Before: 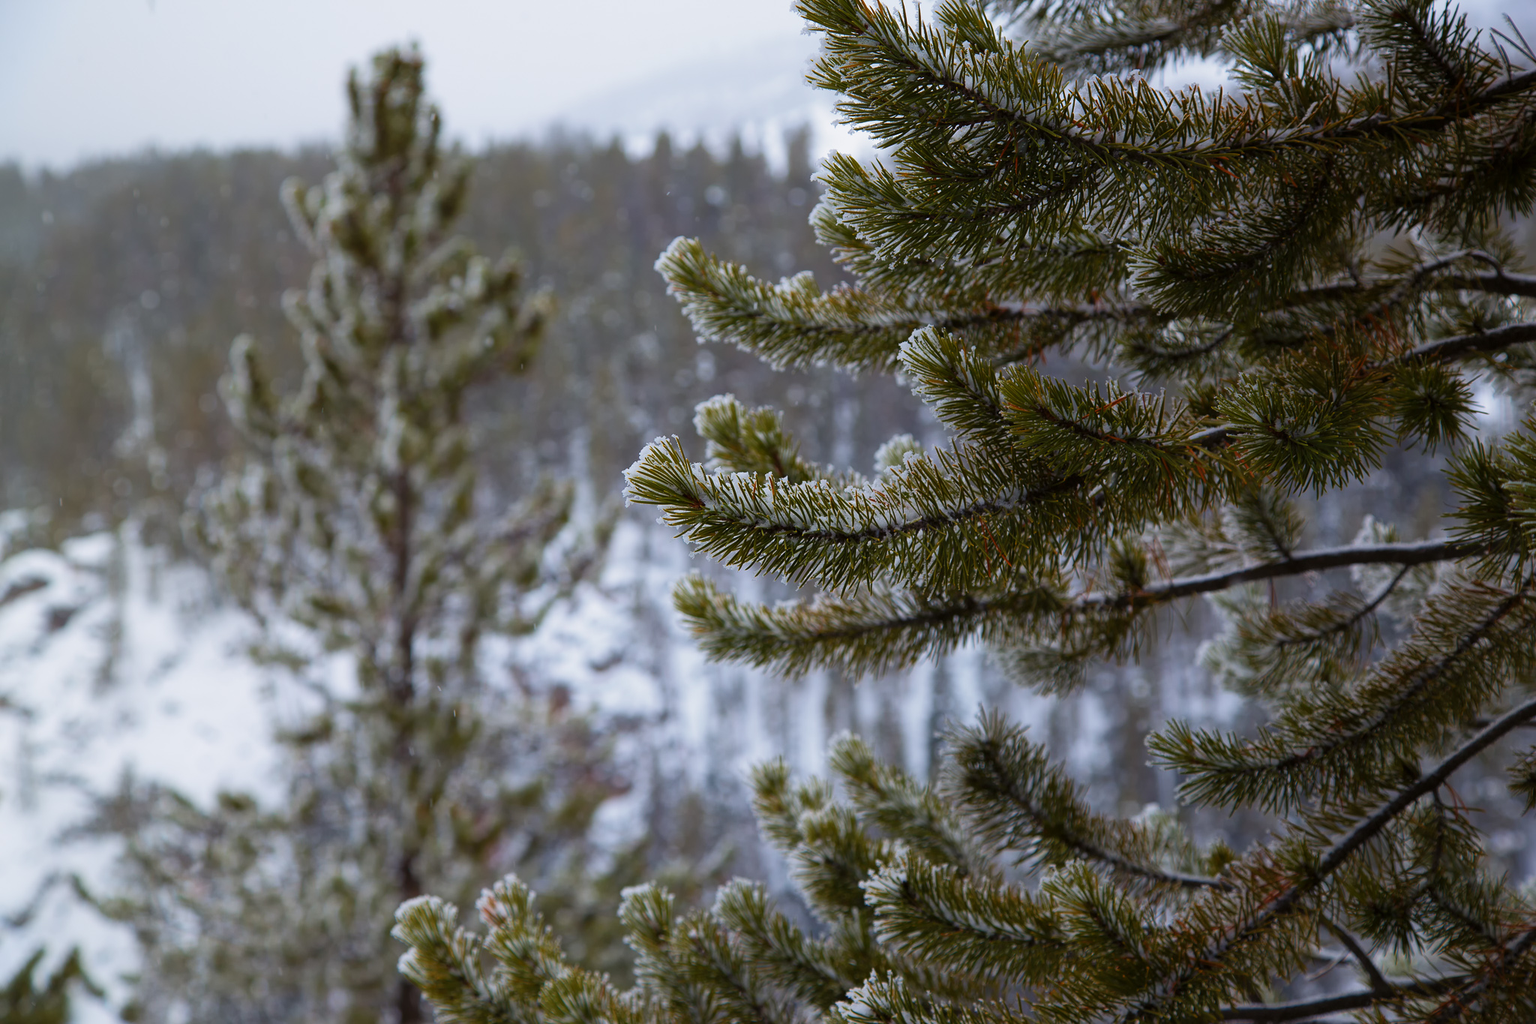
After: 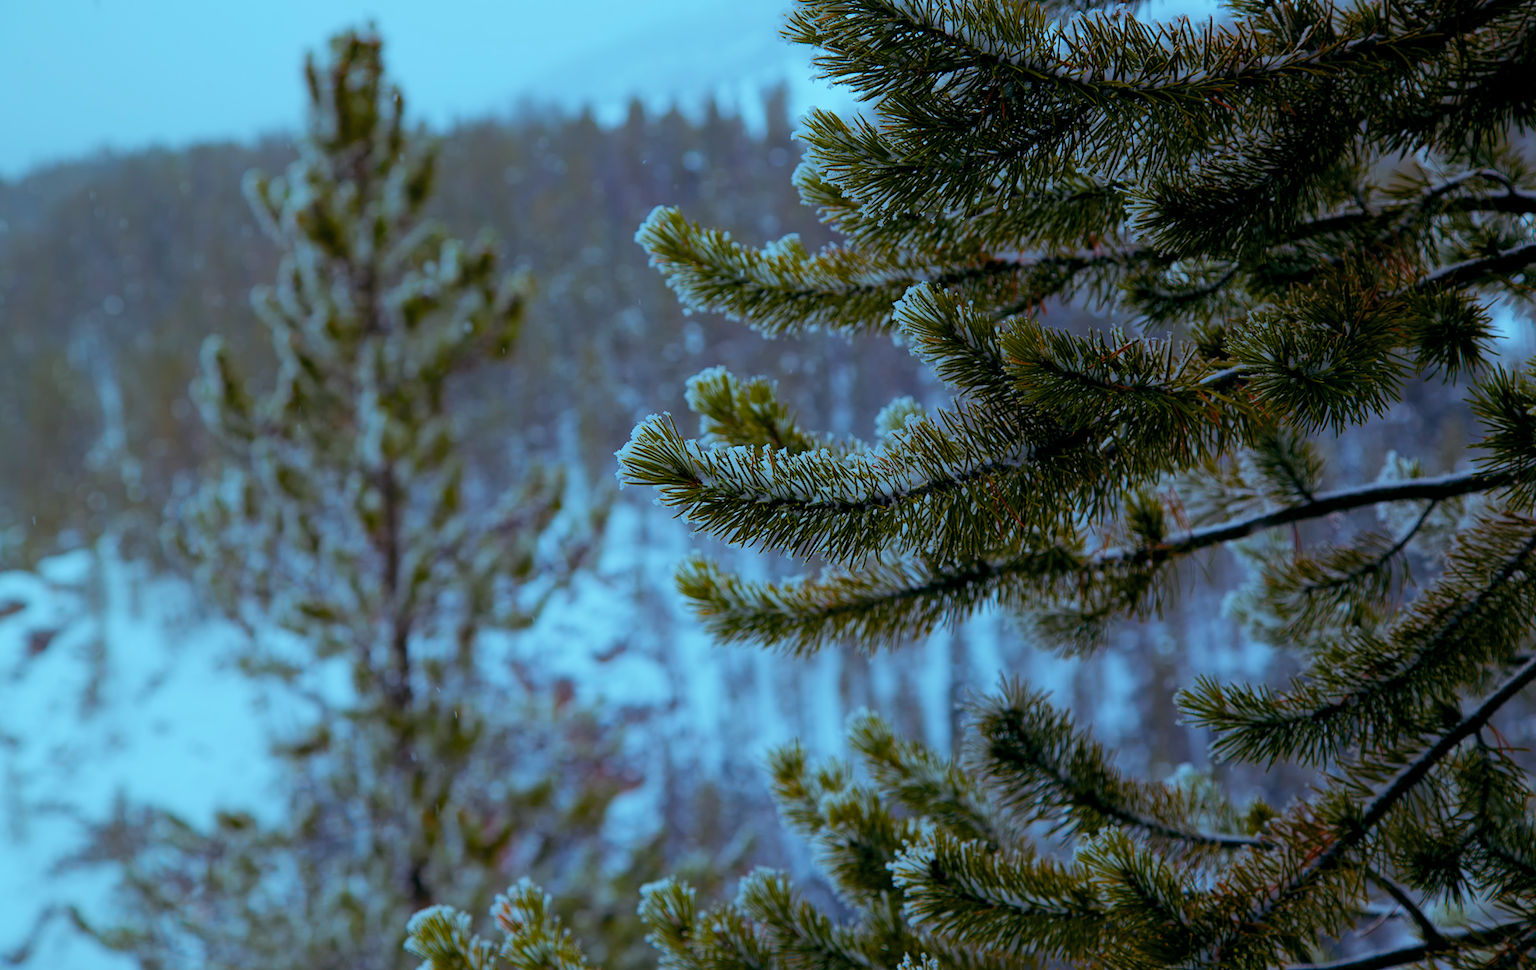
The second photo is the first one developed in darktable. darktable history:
crop and rotate: left 0.126%
white balance: red 0.976, blue 1.04
rotate and perspective: rotation -3.52°, crop left 0.036, crop right 0.964, crop top 0.081, crop bottom 0.919
color balance rgb: shadows lift › luminance -7.7%, shadows lift › chroma 2.13%, shadows lift › hue 165.27°, power › luminance -7.77%, power › chroma 1.34%, power › hue 330.55°, highlights gain › luminance -33.33%, highlights gain › chroma 5.68%, highlights gain › hue 217.2°, global offset › luminance -0.33%, global offset › chroma 0.11%, global offset › hue 165.27°, perceptual saturation grading › global saturation 27.72%, perceptual saturation grading › highlights -25%, perceptual saturation grading › mid-tones 25%, perceptual saturation grading › shadows 50%
contrast brightness saturation: contrast 0.05, brightness 0.06, saturation 0.01
